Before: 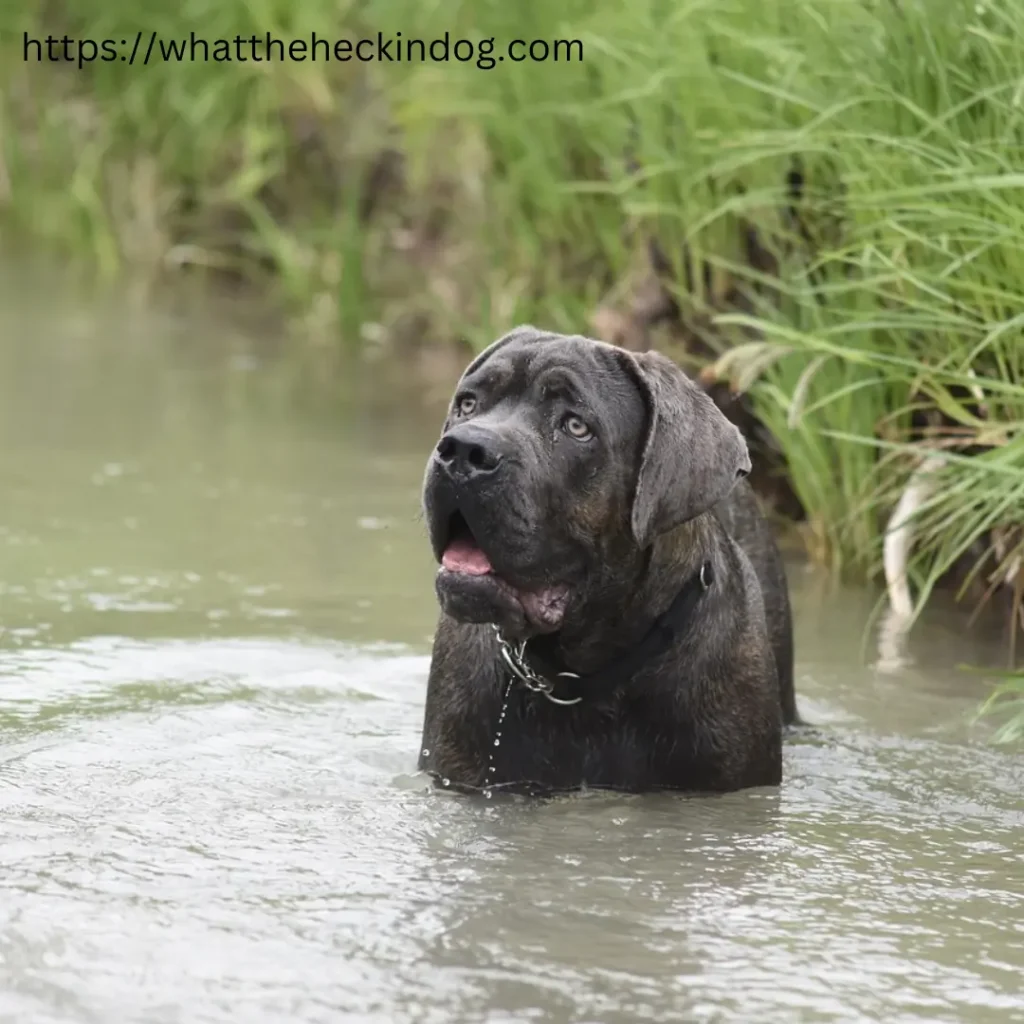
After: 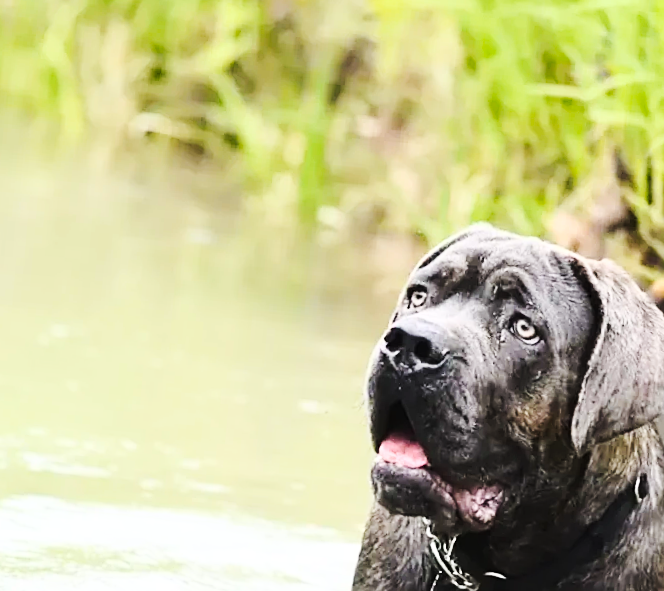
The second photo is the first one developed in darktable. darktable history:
tone curve: curves: ch0 [(0, 0) (0.003, 0.008) (0.011, 0.011) (0.025, 0.018) (0.044, 0.028) (0.069, 0.039) (0.1, 0.056) (0.136, 0.081) (0.177, 0.118) (0.224, 0.164) (0.277, 0.223) (0.335, 0.3) (0.399, 0.399) (0.468, 0.51) (0.543, 0.618) (0.623, 0.71) (0.709, 0.79) (0.801, 0.865) (0.898, 0.93) (1, 1)], preserve colors none
sharpen: on, module defaults
color balance: contrast 6.48%, output saturation 113.3%
base curve: curves: ch0 [(0, 0) (0.018, 0.026) (0.143, 0.37) (0.33, 0.731) (0.458, 0.853) (0.735, 0.965) (0.905, 0.986) (1, 1)]
crop and rotate: angle -4.99°, left 2.122%, top 6.945%, right 27.566%, bottom 30.519%
